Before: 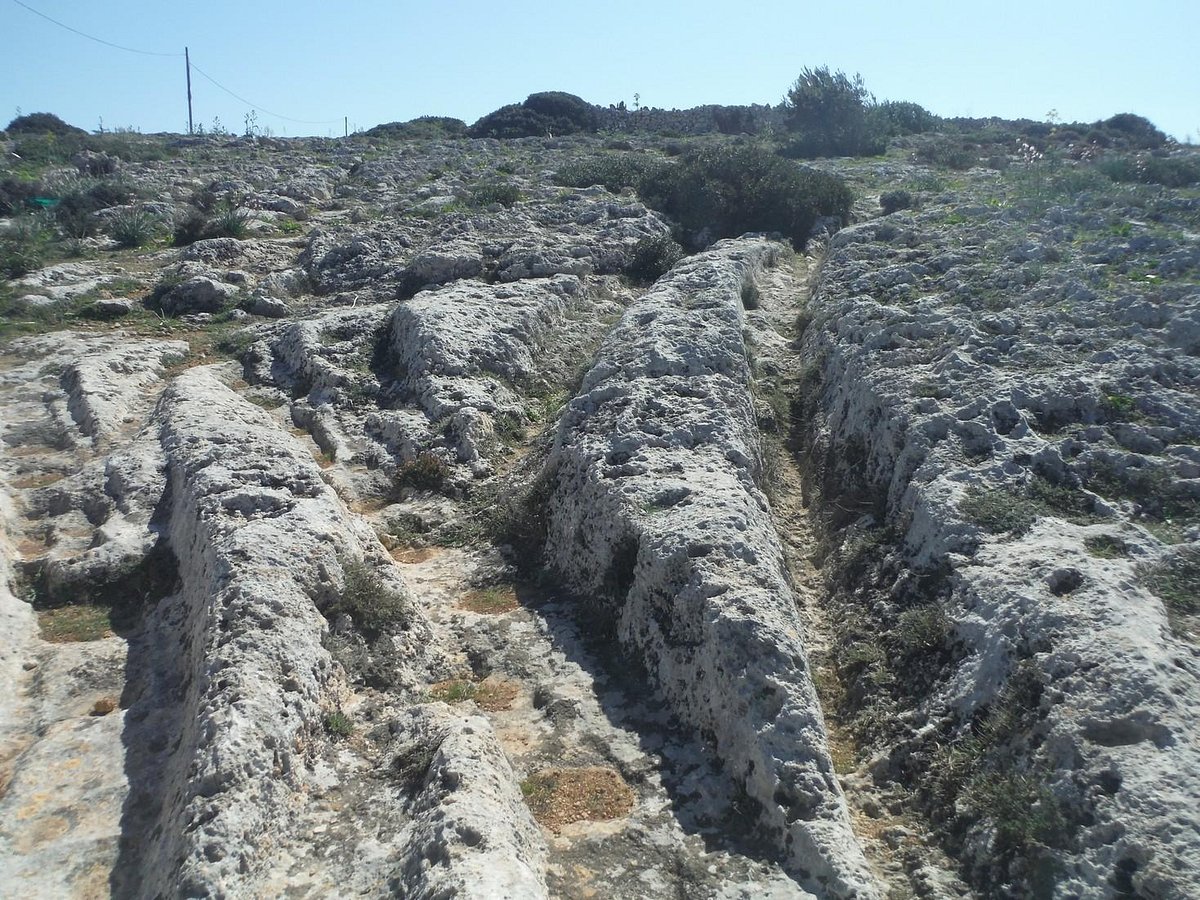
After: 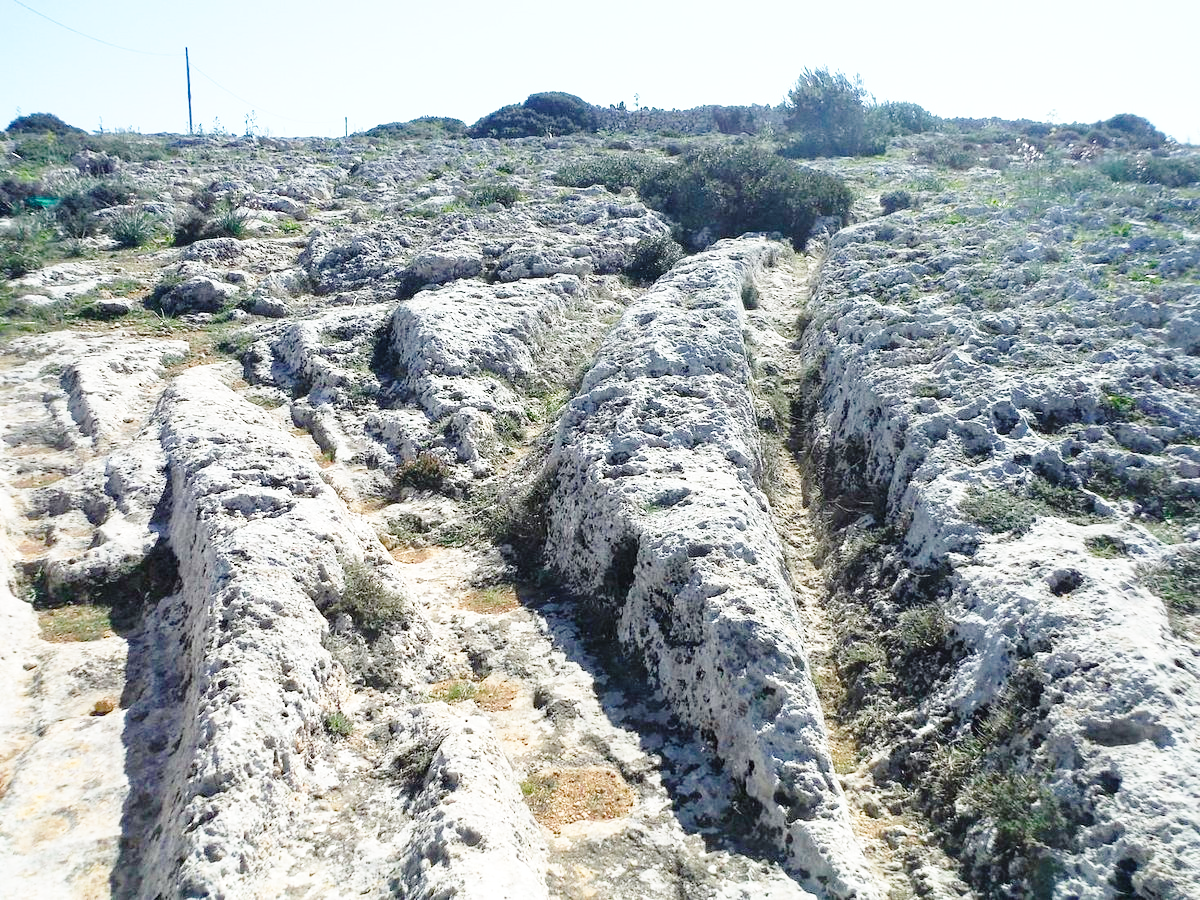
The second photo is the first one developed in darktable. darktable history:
haze removal: compatibility mode true, adaptive false
base curve: curves: ch0 [(0, 0) (0.028, 0.03) (0.105, 0.232) (0.387, 0.748) (0.754, 0.968) (1, 1)], fusion 1, exposure shift 0.576, preserve colors none
